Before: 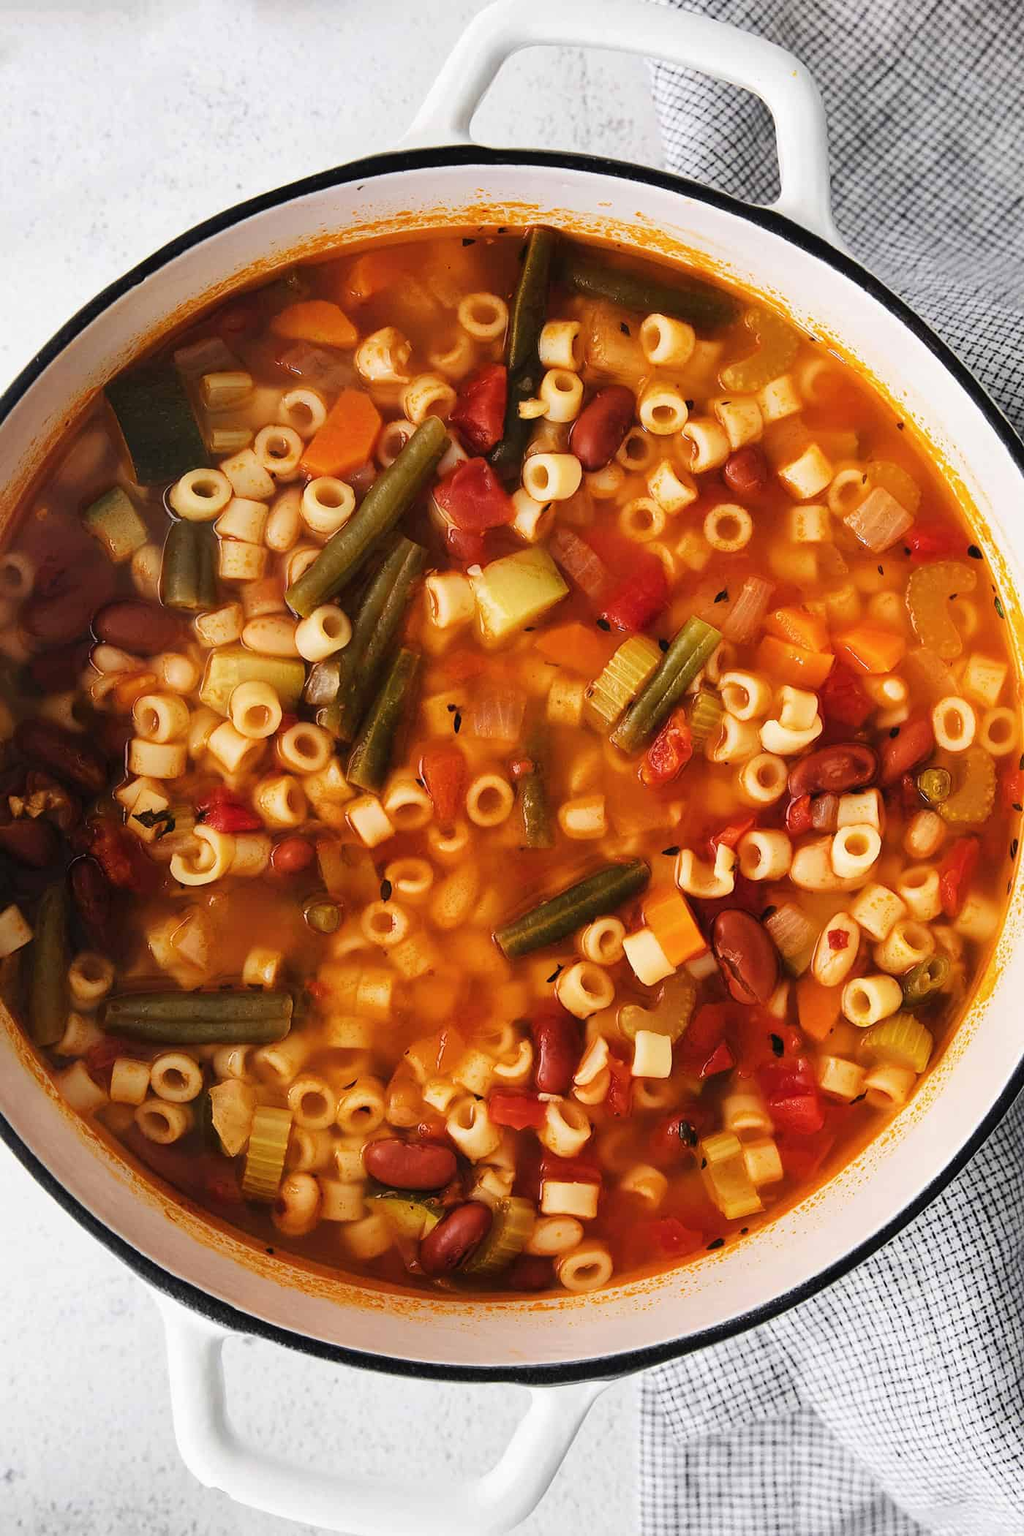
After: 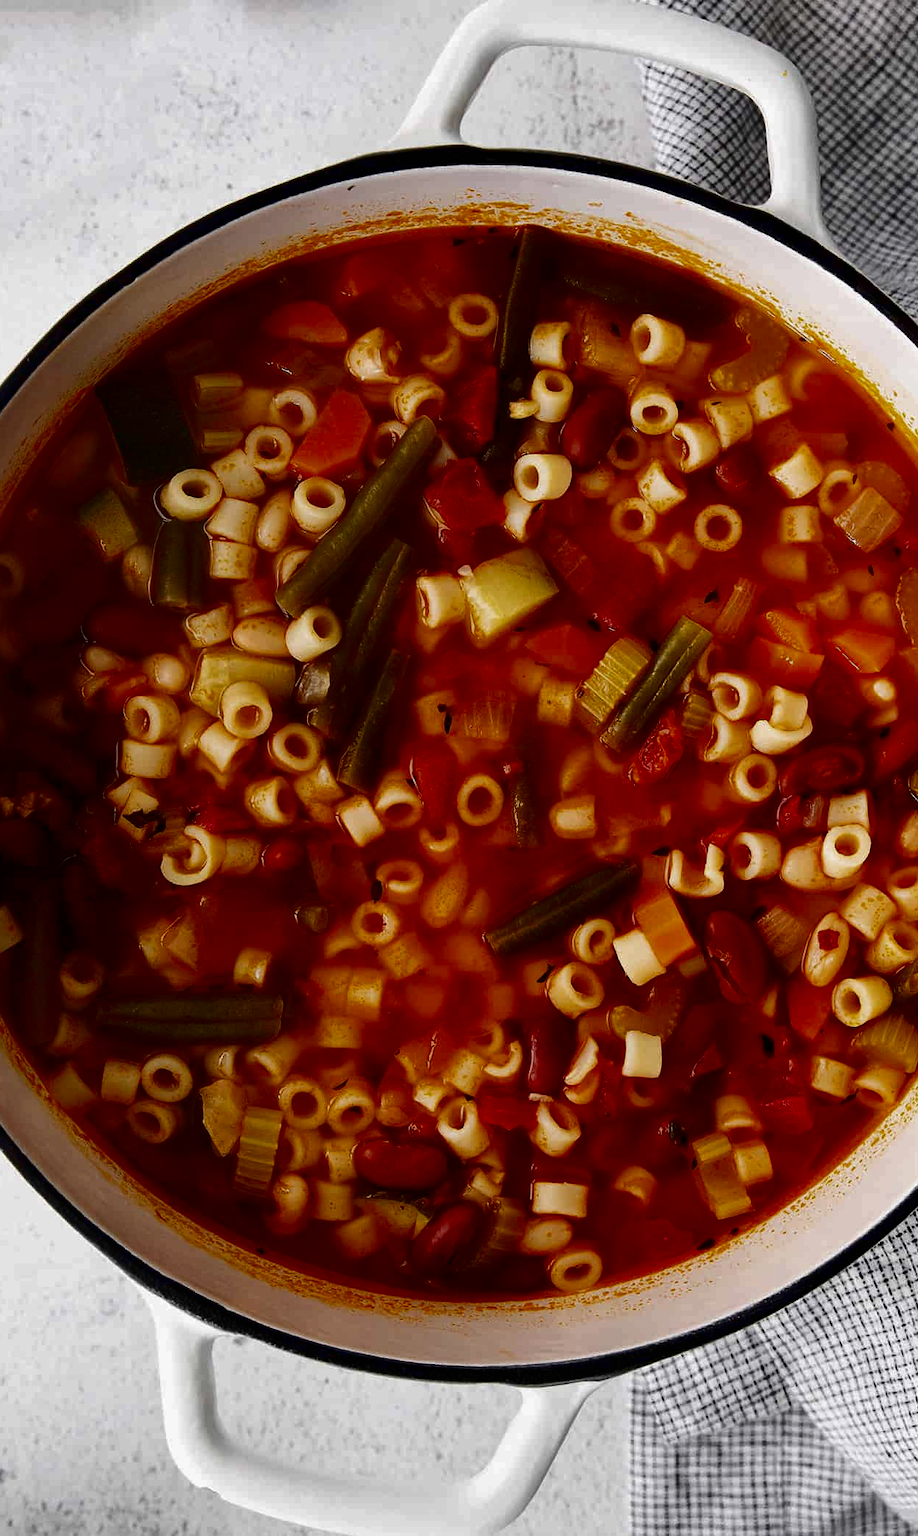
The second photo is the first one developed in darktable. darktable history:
crop and rotate: left 0.995%, right 9.16%
contrast brightness saturation: brightness -0.523
